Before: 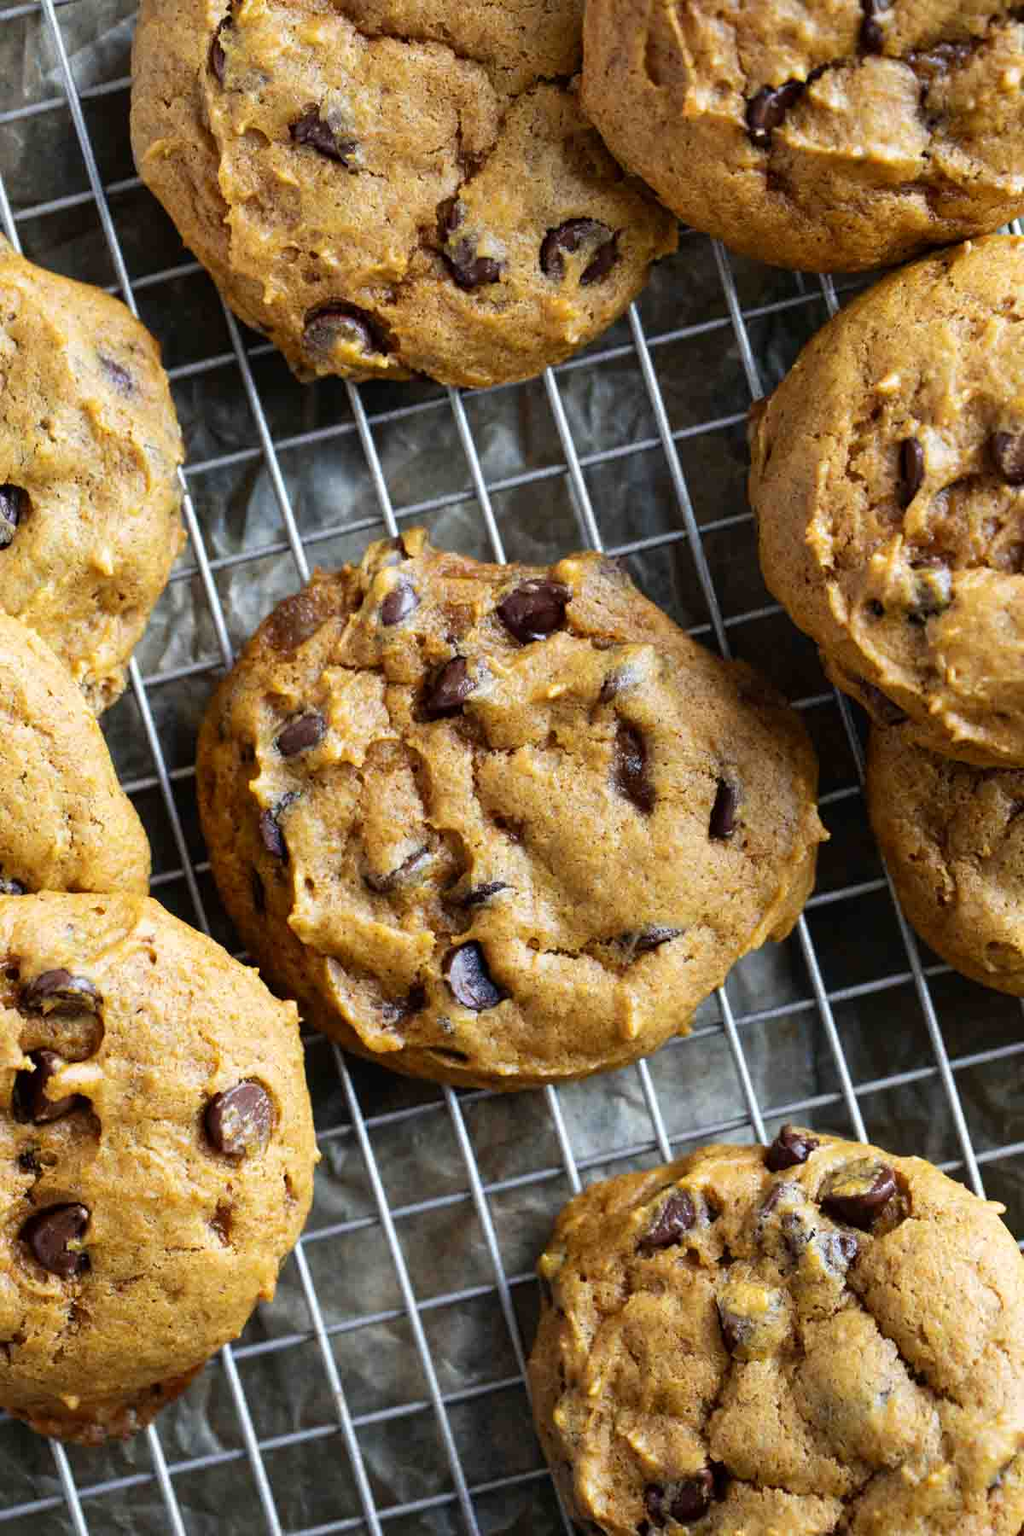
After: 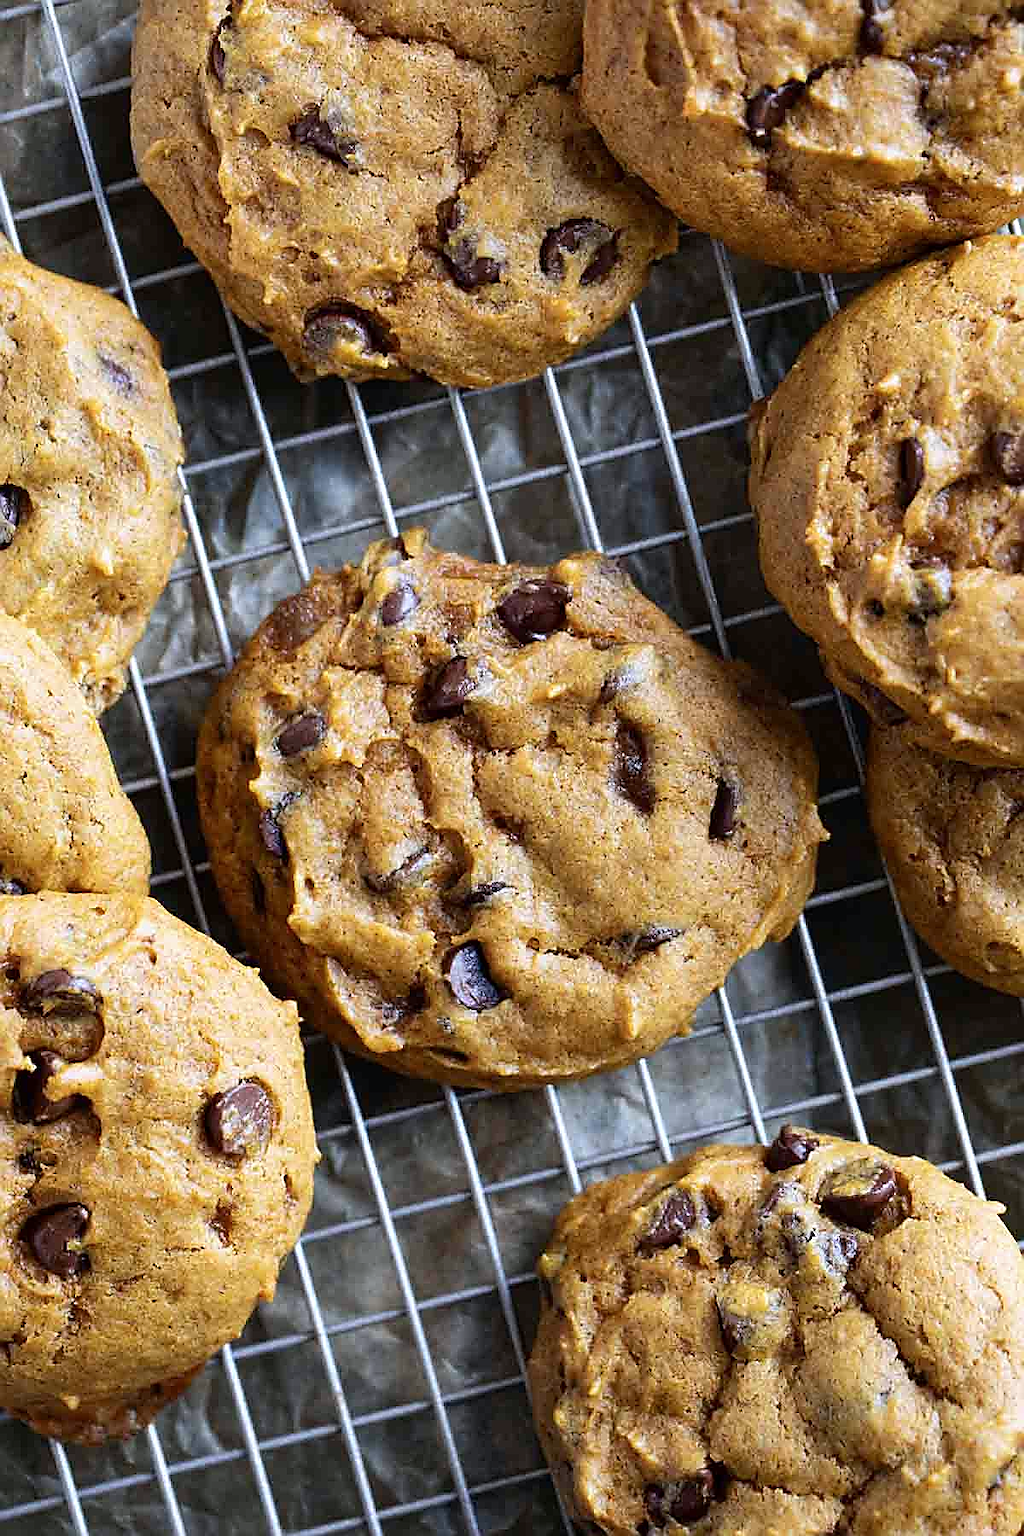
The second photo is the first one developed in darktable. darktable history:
color calibration: illuminant as shot in camera, x 0.358, y 0.373, temperature 4628.91 K
contrast brightness saturation: contrast 0.045
sharpen: radius 1.42, amount 1.254, threshold 0.657
